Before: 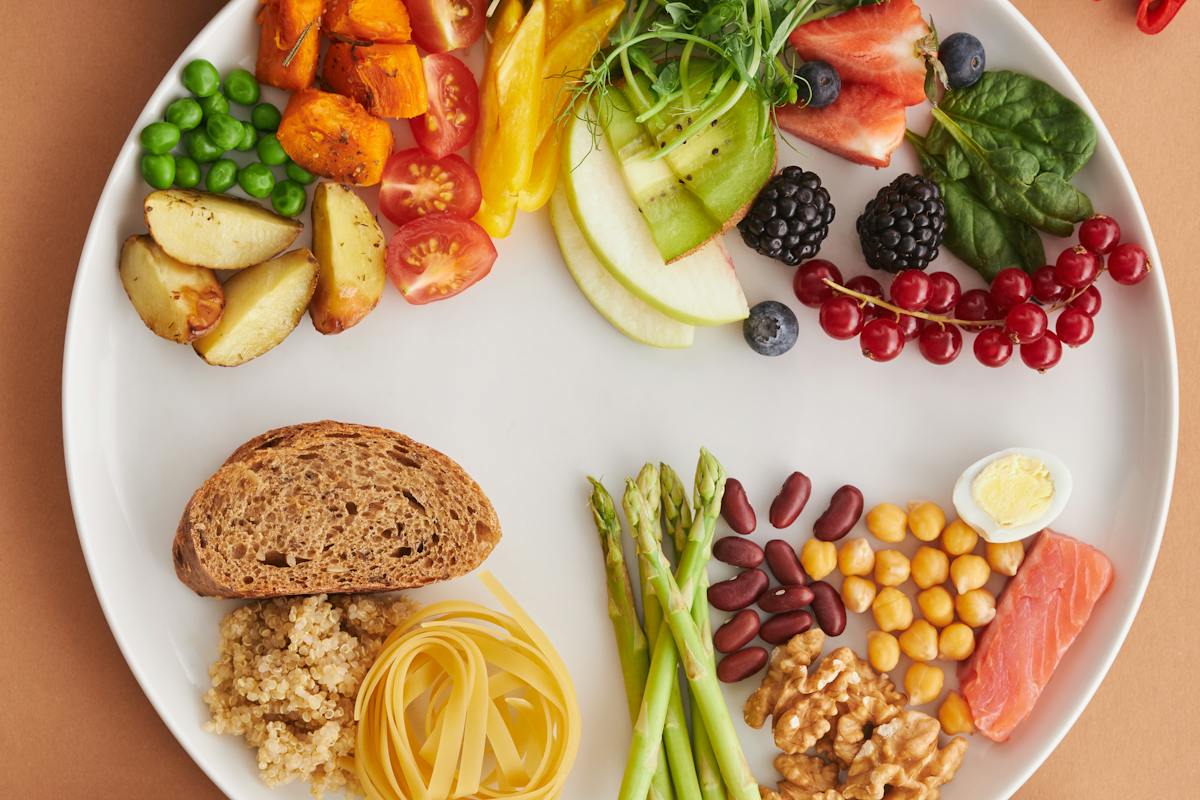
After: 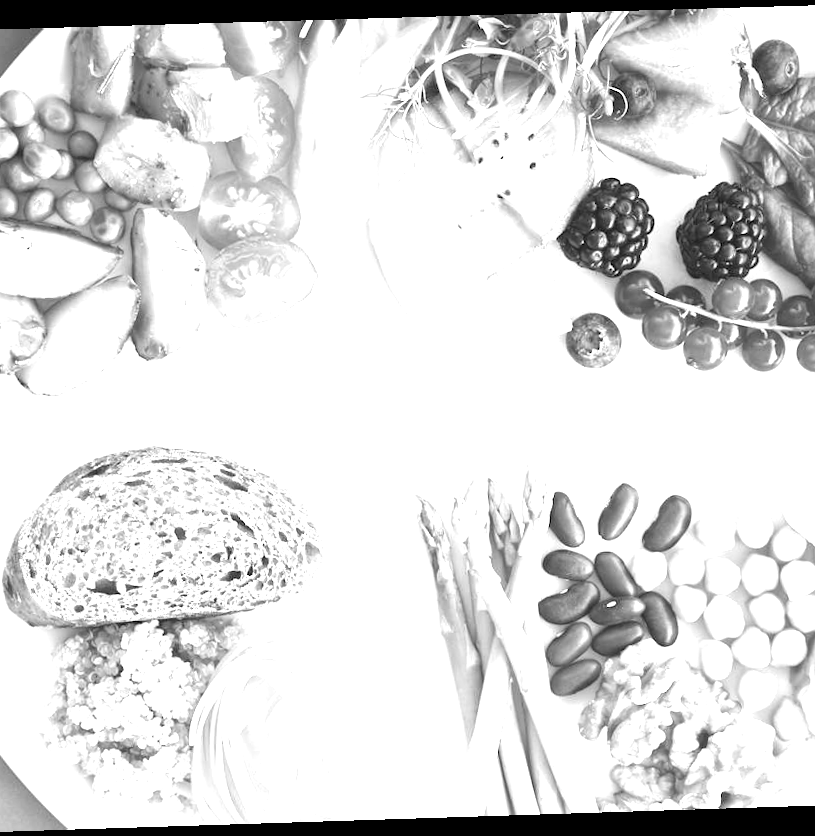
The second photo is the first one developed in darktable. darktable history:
monochrome: a 30.25, b 92.03
exposure: exposure 2.207 EV, compensate highlight preservation false
crop: left 15.419%, right 17.914%
rotate and perspective: rotation -1.77°, lens shift (horizontal) 0.004, automatic cropping off
color balance rgb: shadows lift › chroma 1%, shadows lift › hue 113°, highlights gain › chroma 0.2%, highlights gain › hue 333°, perceptual saturation grading › global saturation 20%, perceptual saturation grading › highlights -50%, perceptual saturation grading › shadows 25%, contrast -10%
